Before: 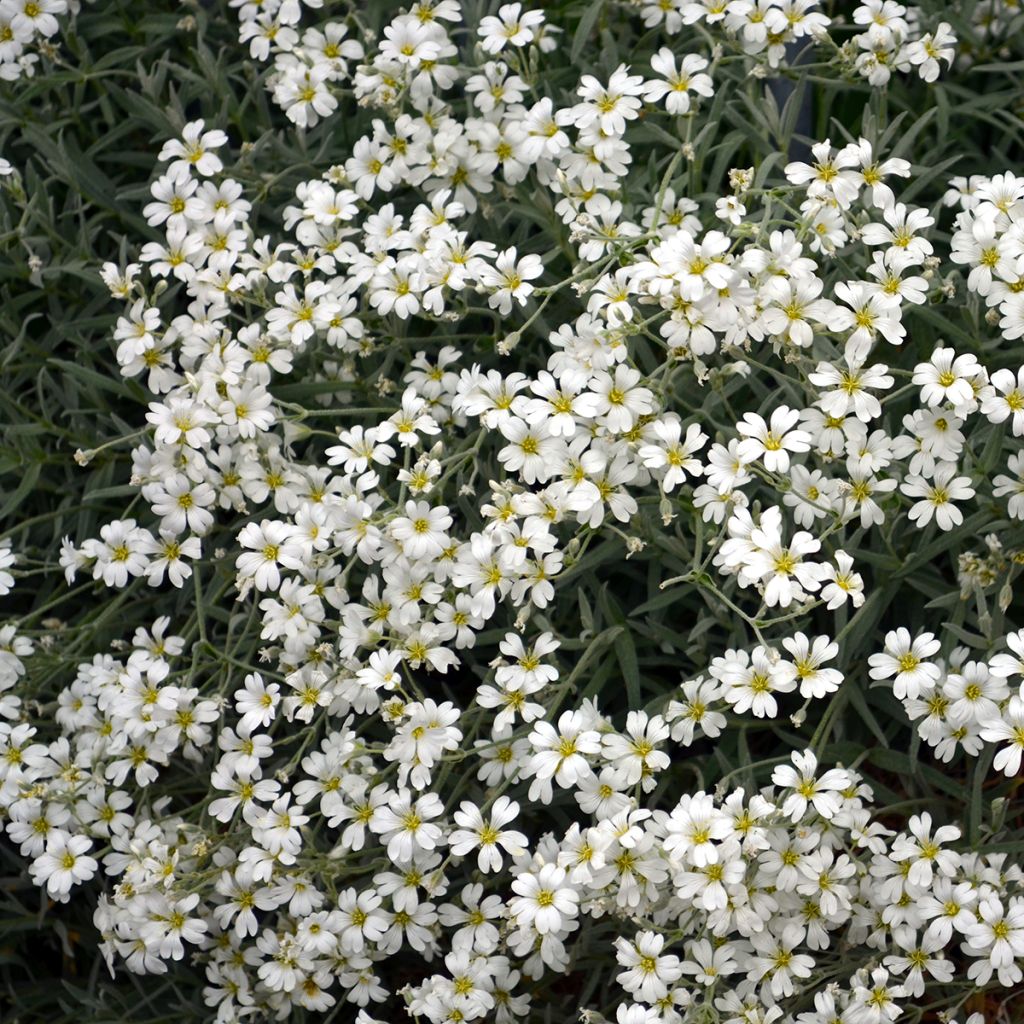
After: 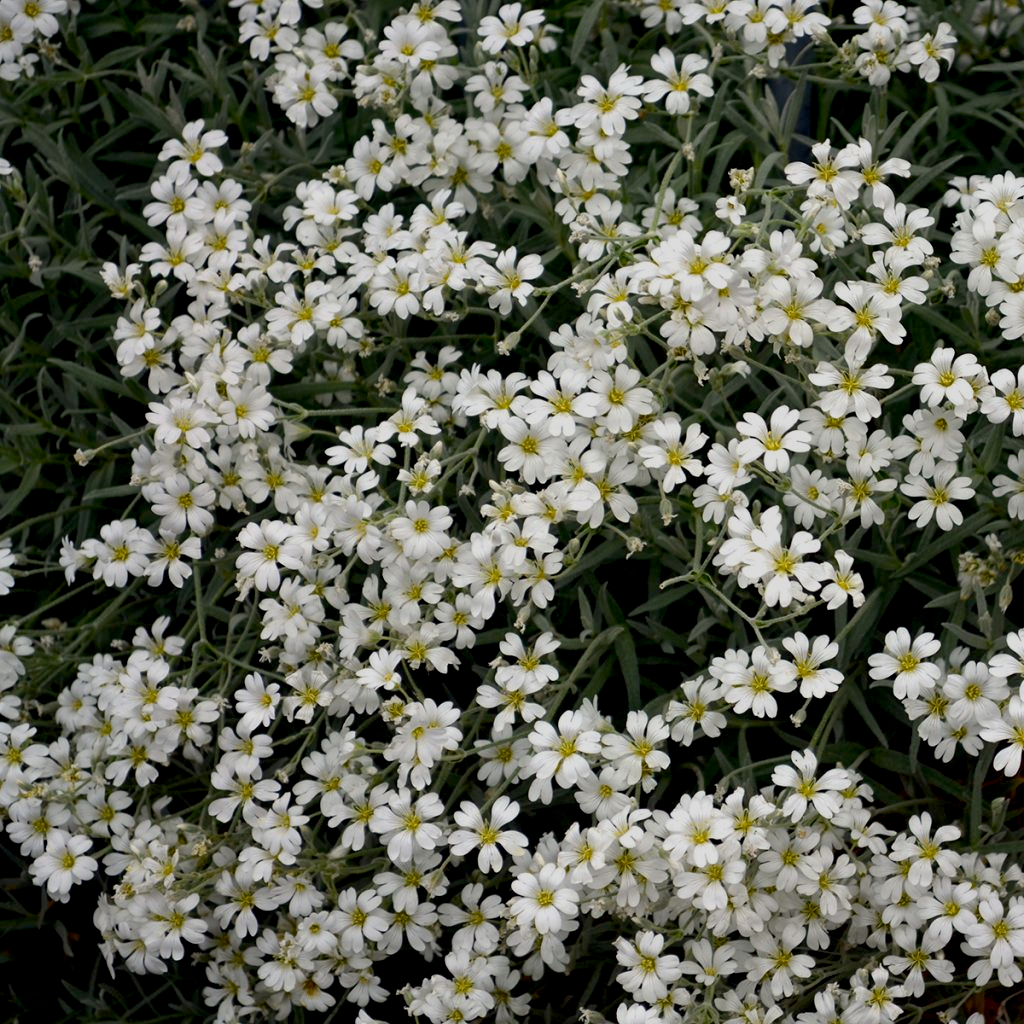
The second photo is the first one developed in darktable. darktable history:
exposure: black level correction 0.011, exposure -0.476 EV, compensate exposure bias true, compensate highlight preservation false
